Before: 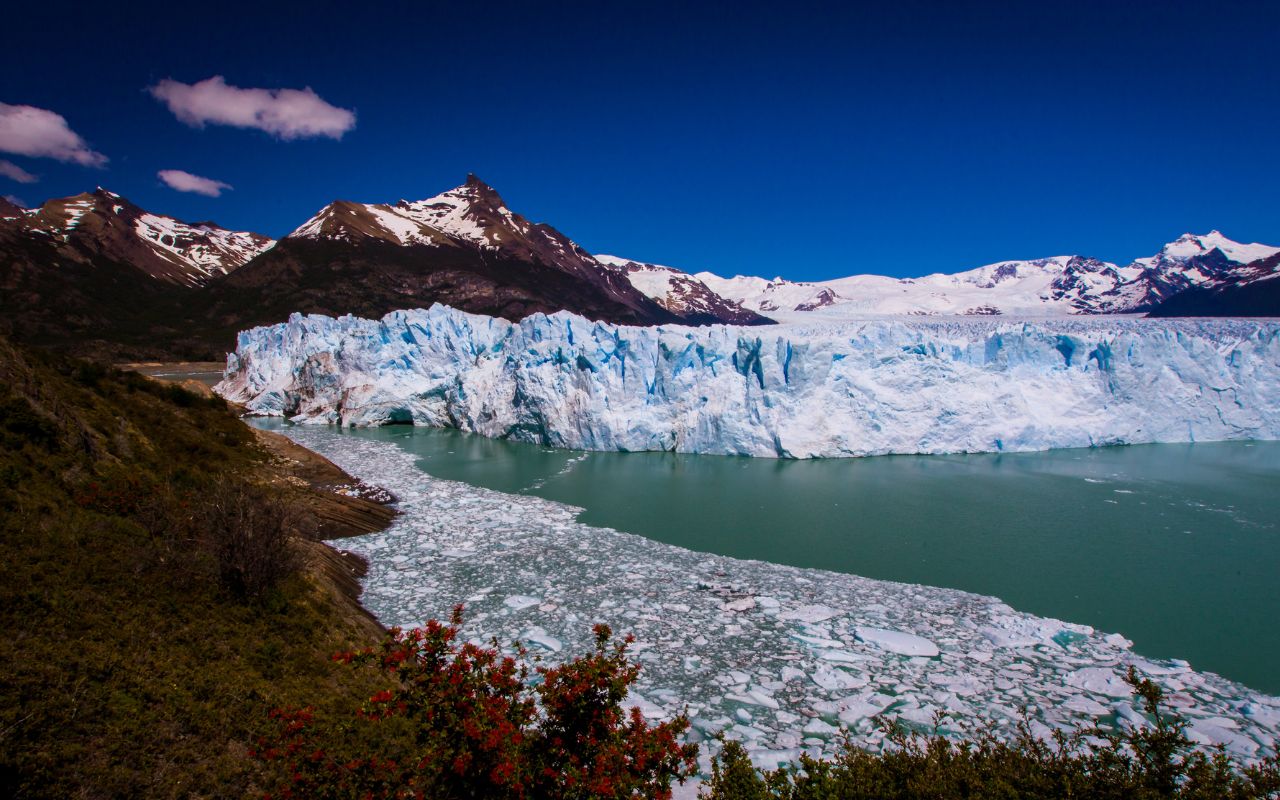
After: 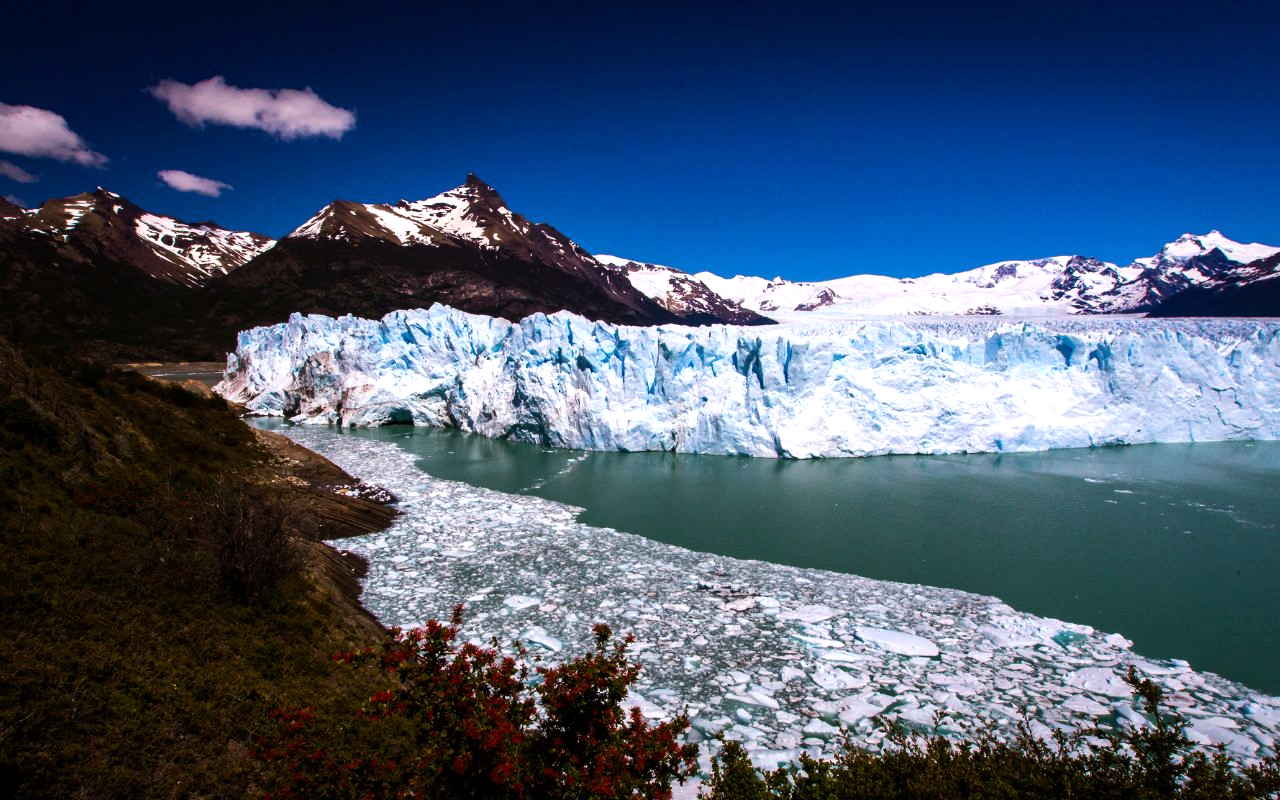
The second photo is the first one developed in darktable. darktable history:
tone equalizer: -8 EV -0.75 EV, -7 EV -0.7 EV, -6 EV -0.6 EV, -5 EV -0.4 EV, -3 EV 0.4 EV, -2 EV 0.6 EV, -1 EV 0.7 EV, +0 EV 0.75 EV, edges refinement/feathering 500, mask exposure compensation -1.57 EV, preserve details no
base curve: exposure shift 0, preserve colors none
